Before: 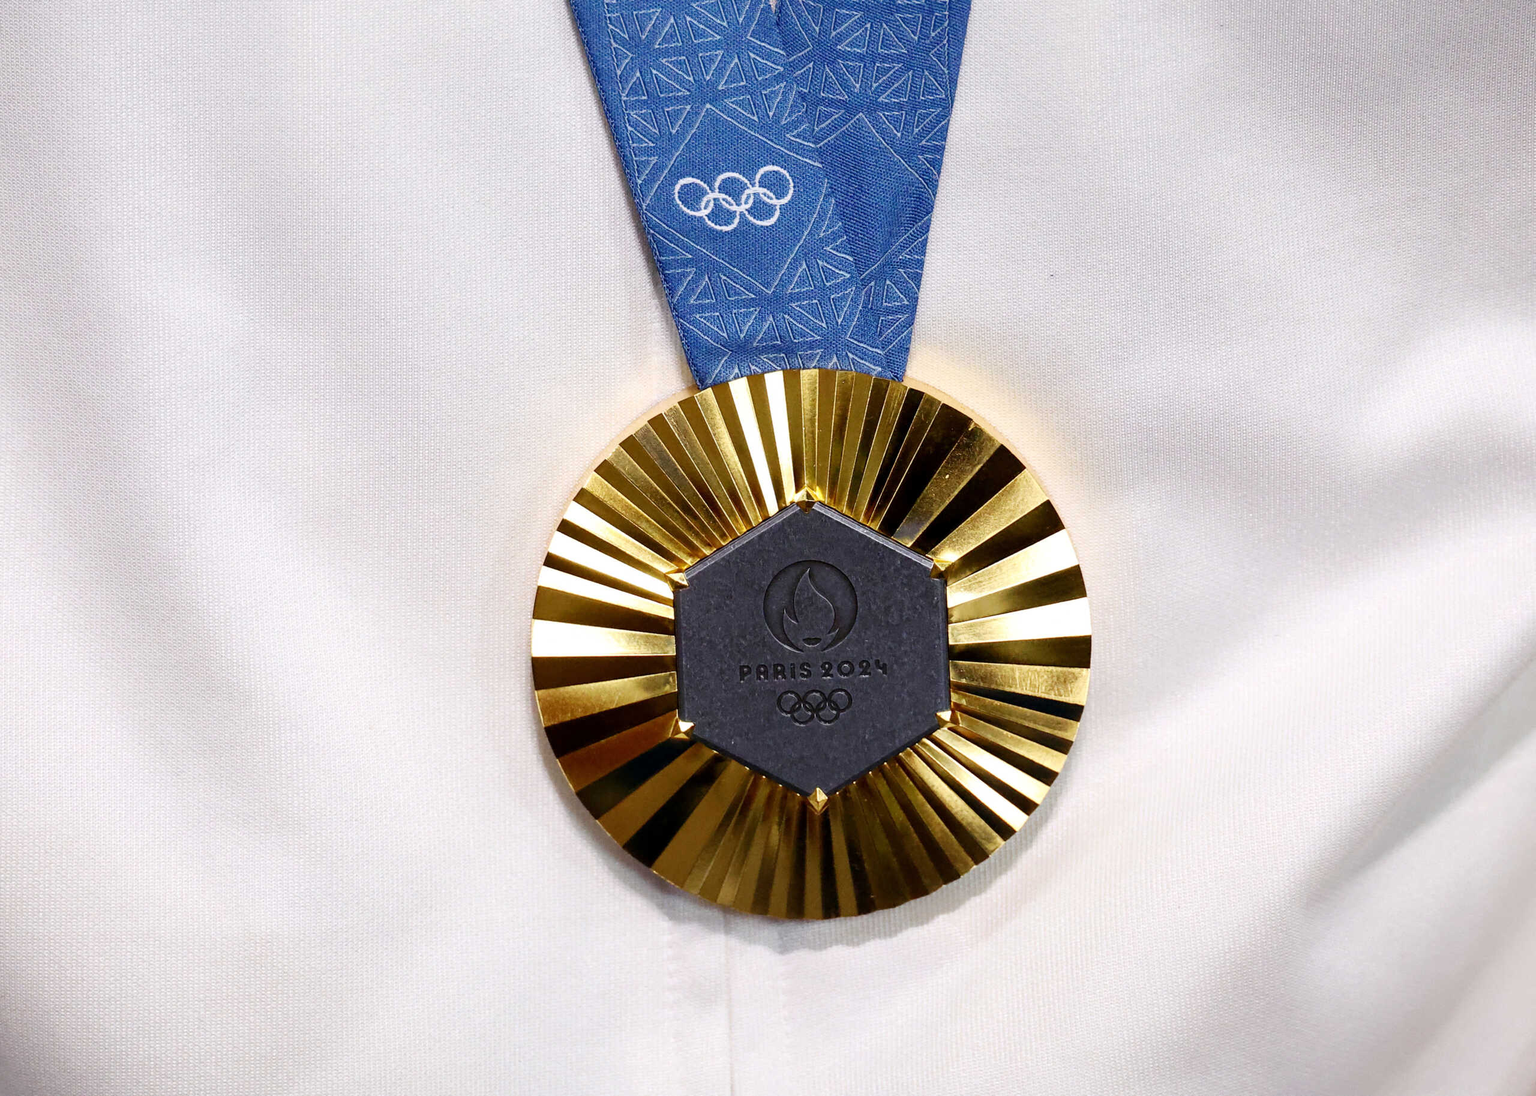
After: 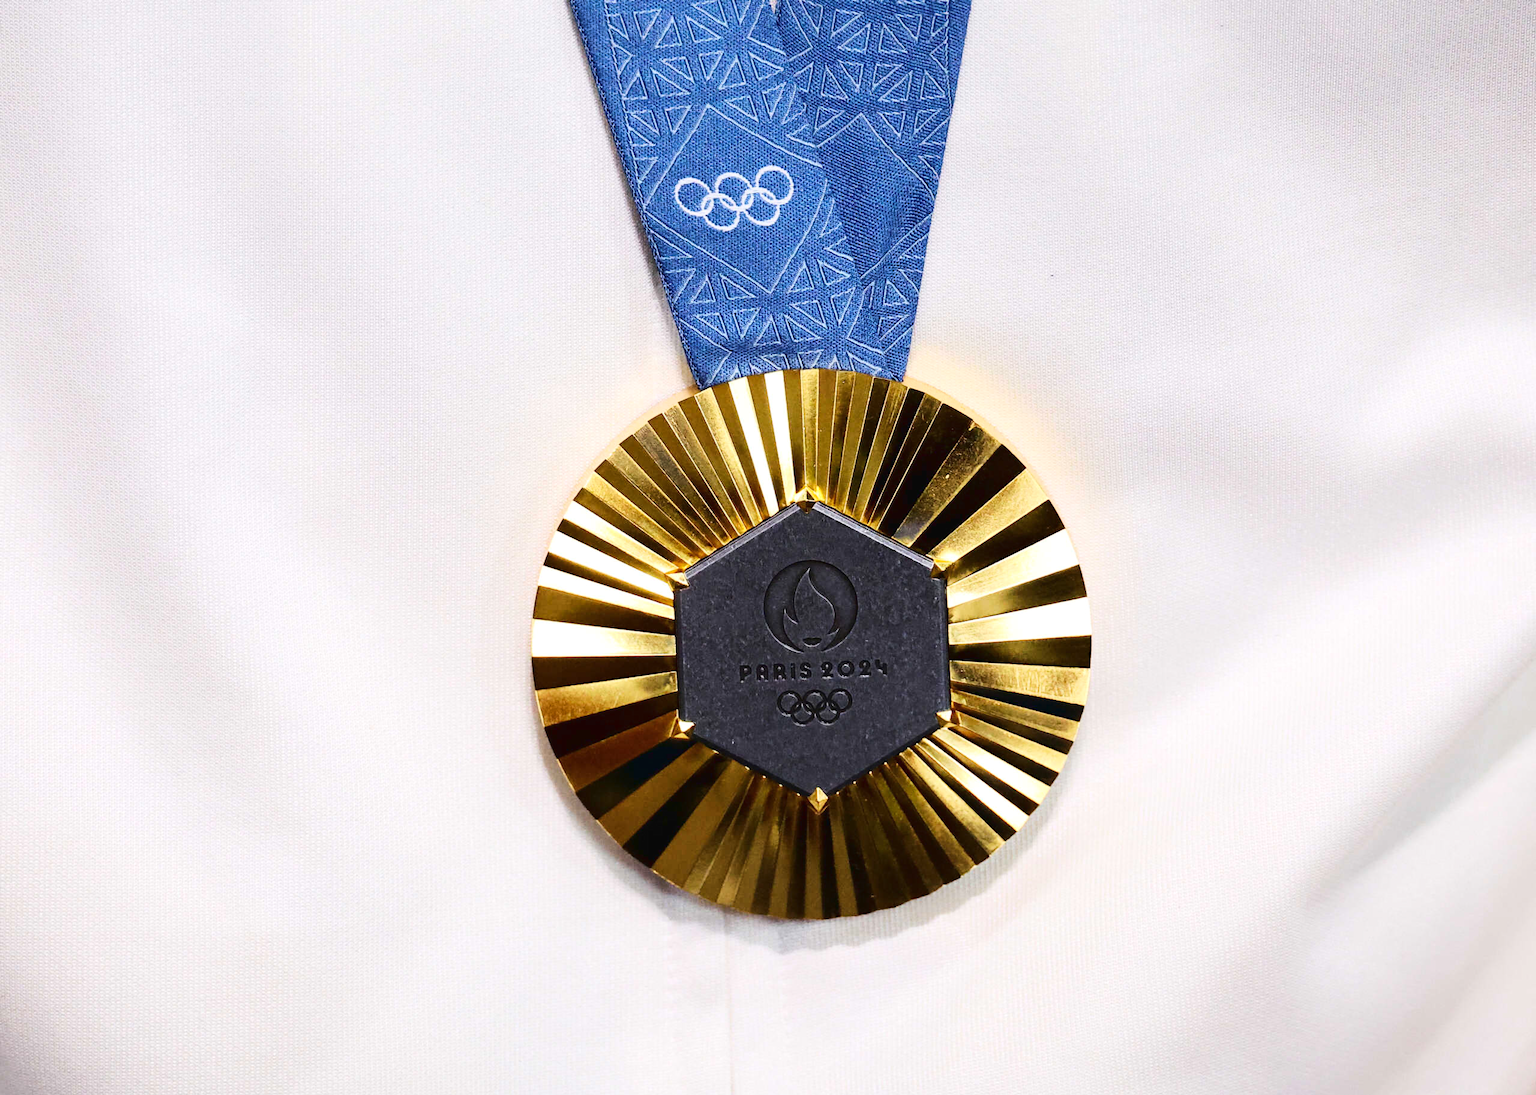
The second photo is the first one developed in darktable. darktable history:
tone curve: curves: ch0 [(0, 0.023) (0.103, 0.087) (0.295, 0.297) (0.445, 0.531) (0.553, 0.665) (0.735, 0.843) (0.994, 1)]; ch1 [(0, 0) (0.414, 0.395) (0.447, 0.447) (0.485, 0.495) (0.512, 0.523) (0.542, 0.581) (0.581, 0.632) (0.646, 0.715) (1, 1)]; ch2 [(0, 0) (0.369, 0.388) (0.449, 0.431) (0.478, 0.471) (0.516, 0.517) (0.579, 0.624) (0.674, 0.775) (1, 1)], color space Lab, linked channels, preserve colors none
